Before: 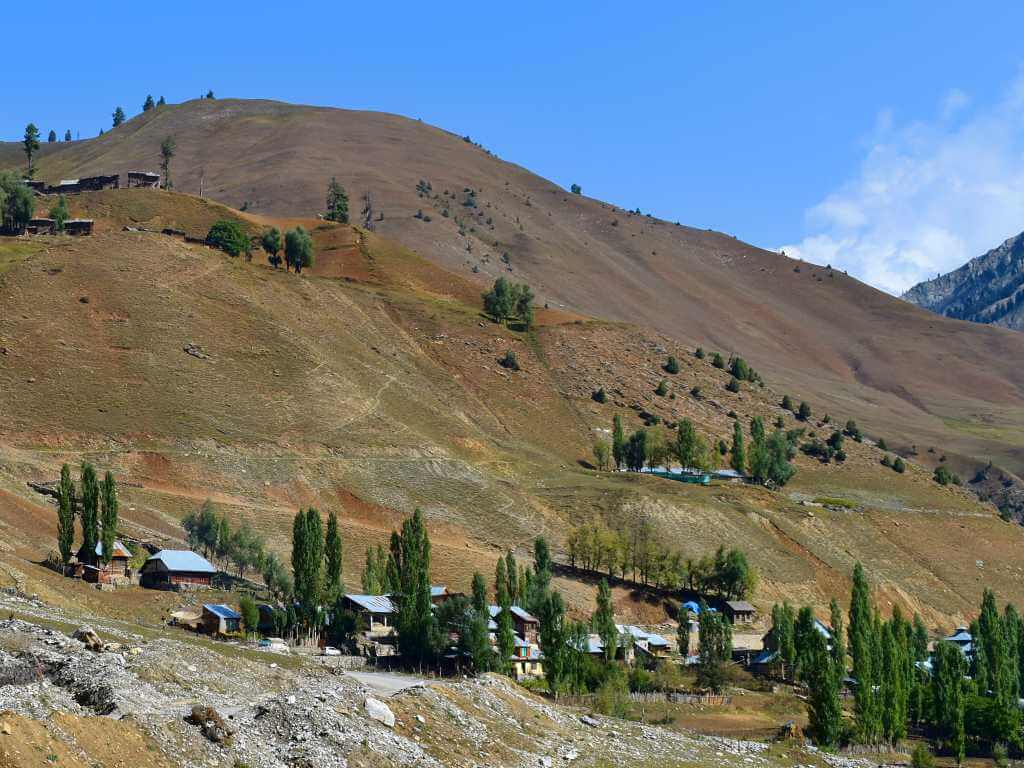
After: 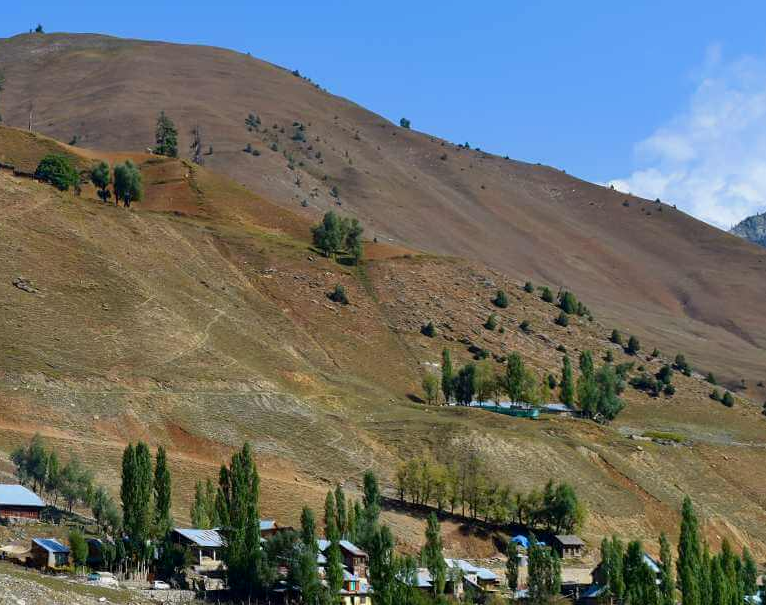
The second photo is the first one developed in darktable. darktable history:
crop: left 16.768%, top 8.653%, right 8.362%, bottom 12.485%
exposure: black level correction 0.002, exposure -0.1 EV, compensate highlight preservation false
